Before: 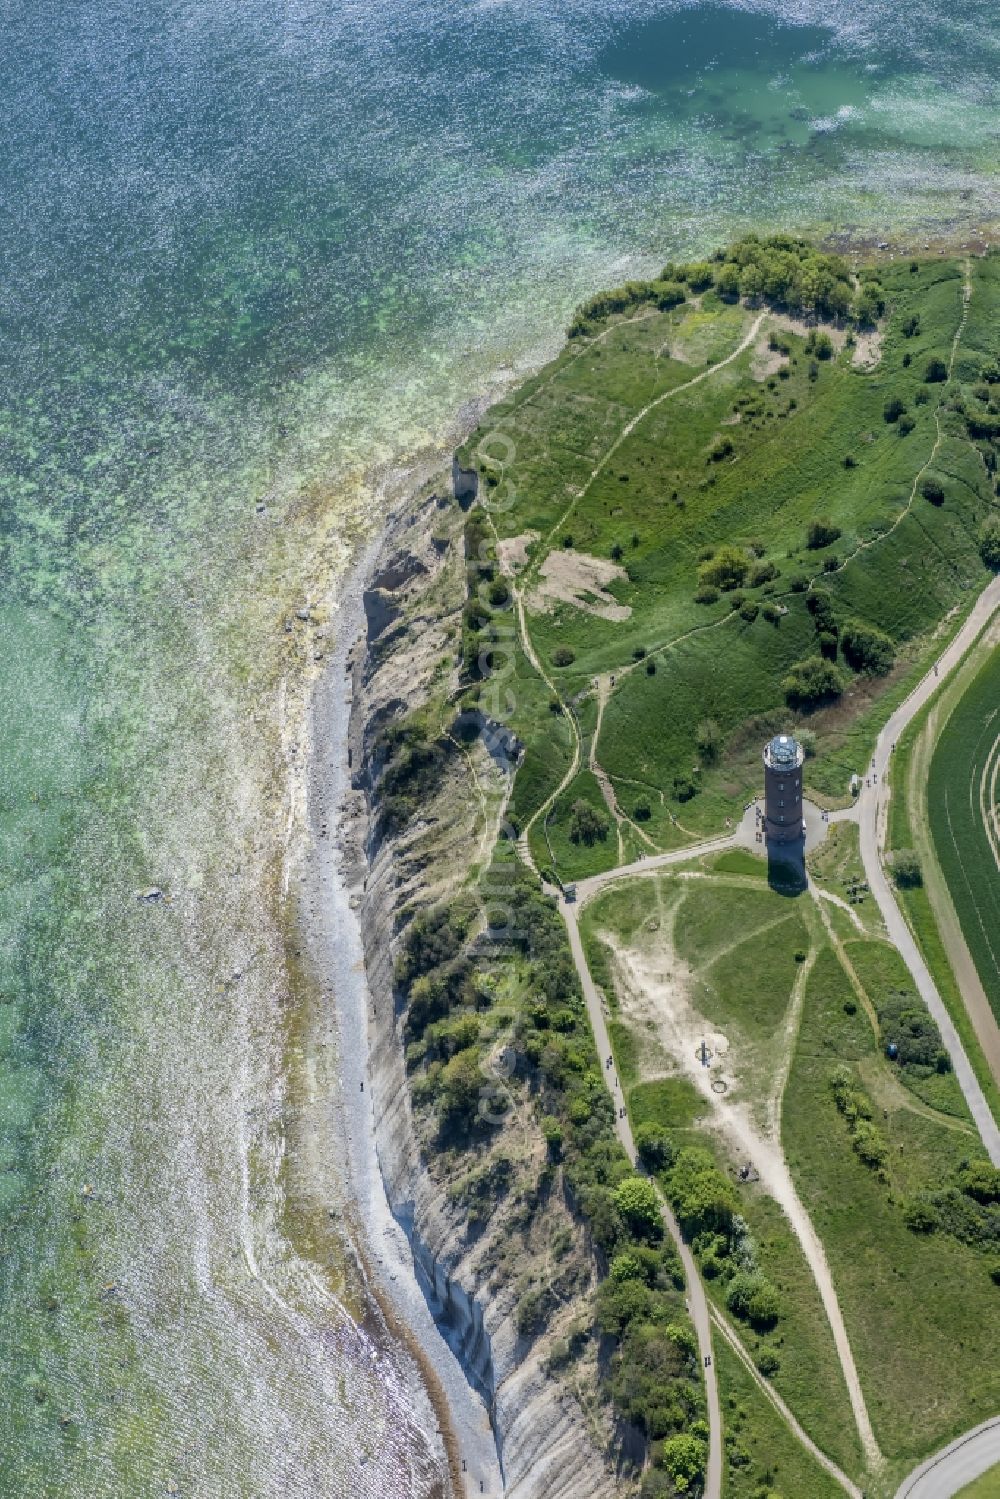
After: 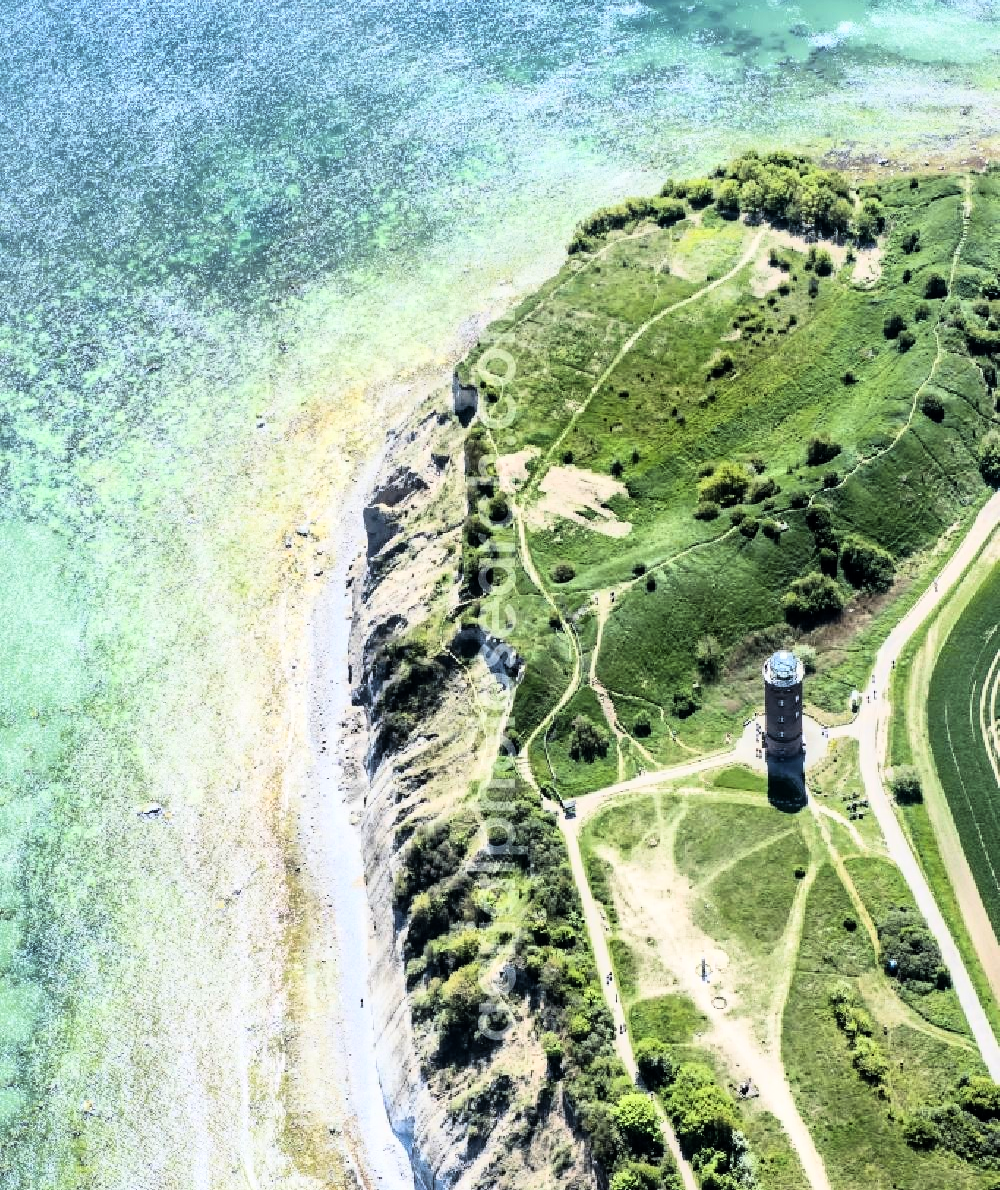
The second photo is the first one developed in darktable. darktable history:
rgb curve: curves: ch0 [(0, 0) (0.21, 0.15) (0.24, 0.21) (0.5, 0.75) (0.75, 0.96) (0.89, 0.99) (1, 1)]; ch1 [(0, 0.02) (0.21, 0.13) (0.25, 0.2) (0.5, 0.67) (0.75, 0.9) (0.89, 0.97) (1, 1)]; ch2 [(0, 0.02) (0.21, 0.13) (0.25, 0.2) (0.5, 0.67) (0.75, 0.9) (0.89, 0.97) (1, 1)], compensate middle gray true
crop and rotate: top 5.667%, bottom 14.937%
